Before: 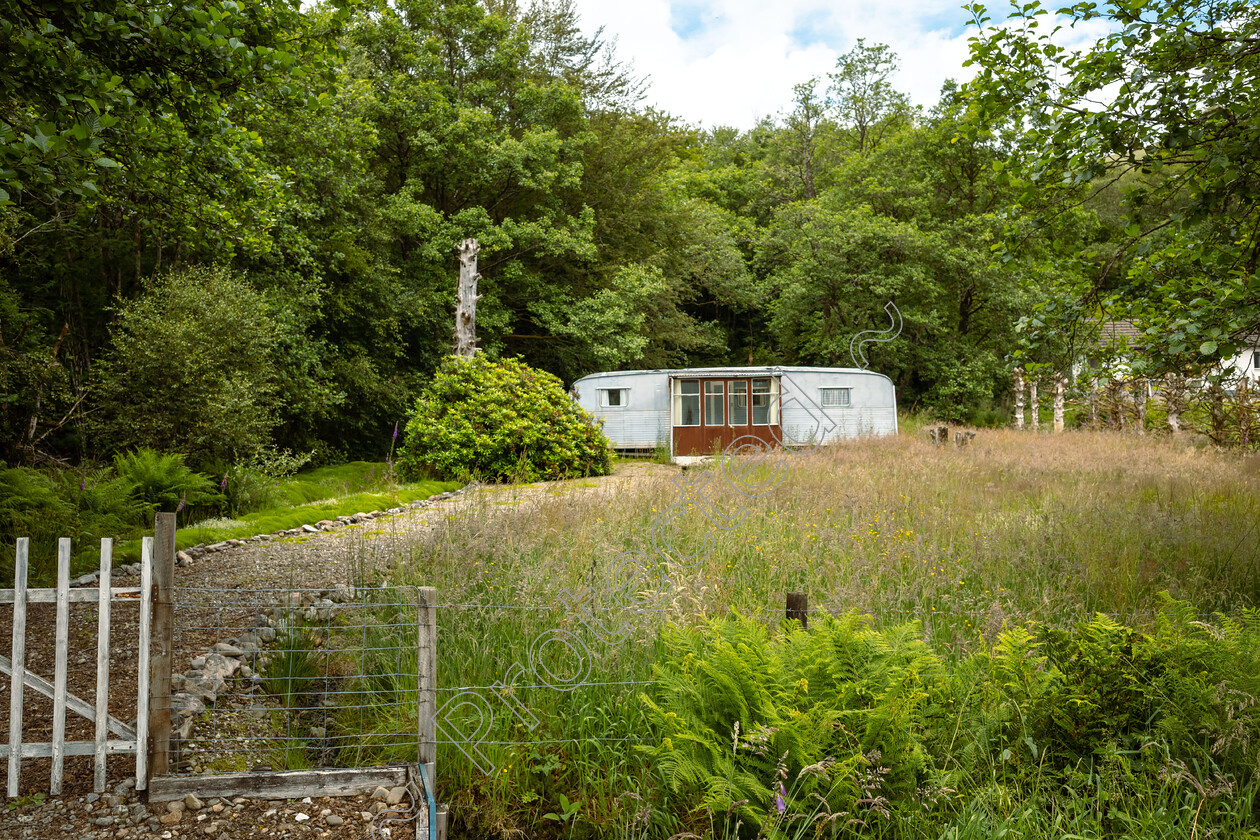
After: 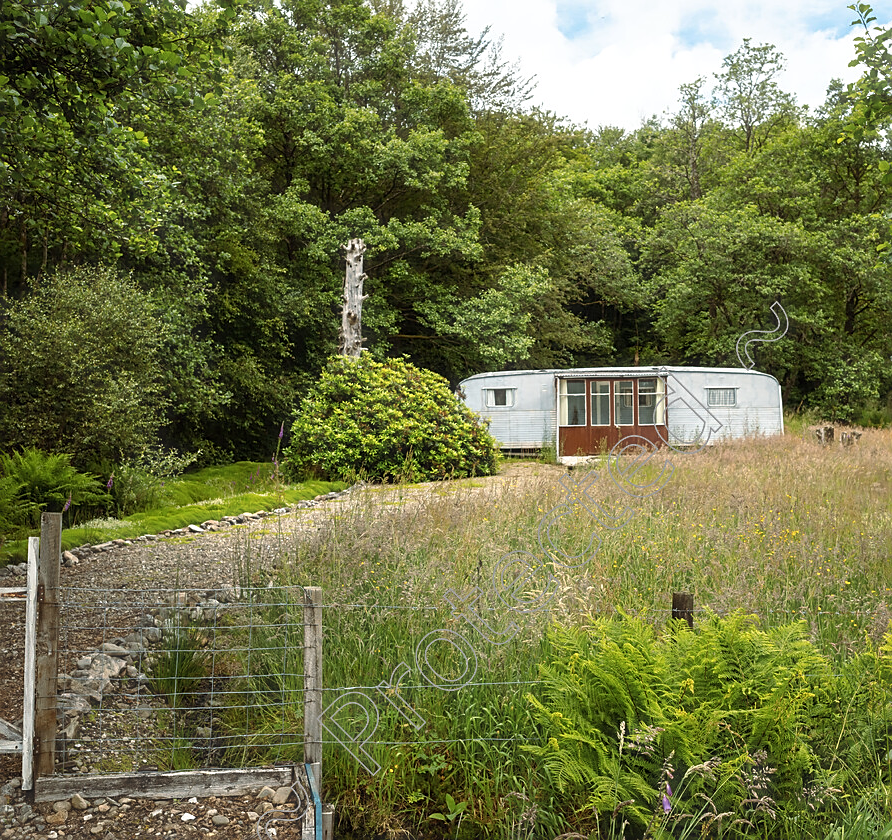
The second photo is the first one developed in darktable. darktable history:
sharpen: on, module defaults
haze removal: strength -0.1, adaptive false
crop and rotate: left 9.061%, right 20.142%
